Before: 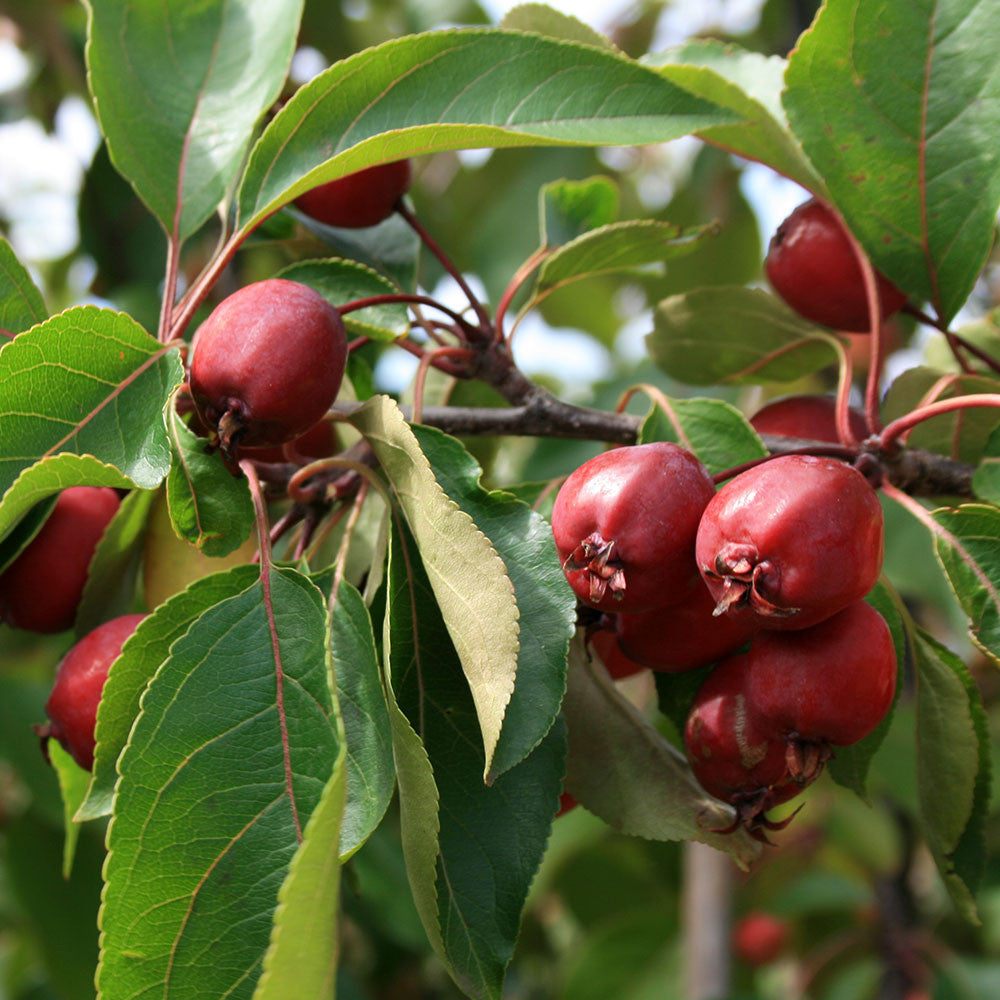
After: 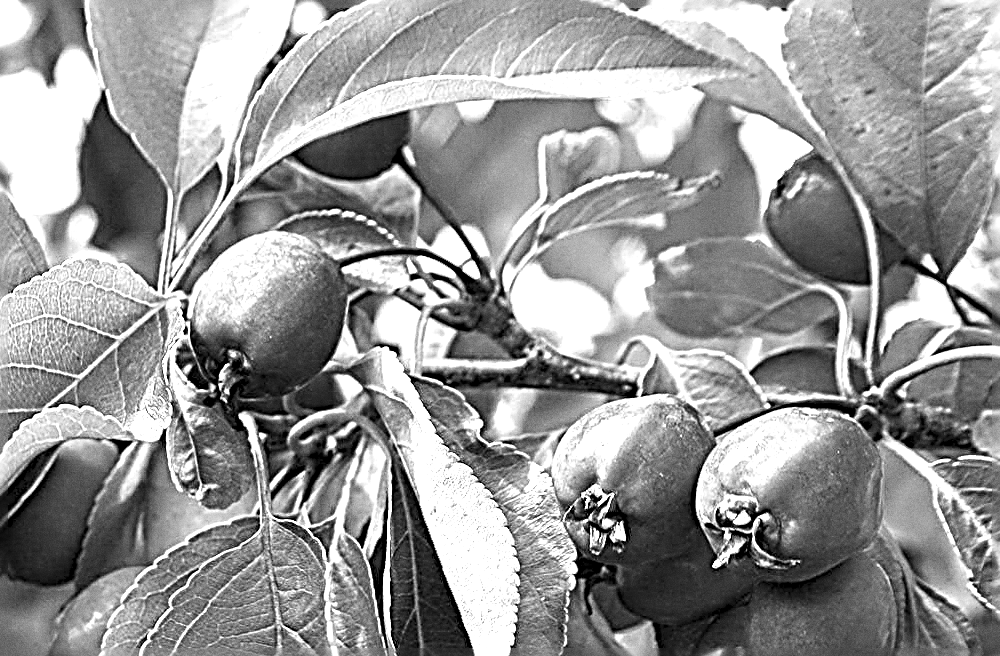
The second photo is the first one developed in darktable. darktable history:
contrast equalizer: y [[0.5, 0.501, 0.525, 0.597, 0.58, 0.514], [0.5 ×6], [0.5 ×6], [0 ×6], [0 ×6]]
crop and rotate: top 4.848%, bottom 29.503%
sharpen: radius 3.158, amount 1.731
tone equalizer: on, module defaults
grain: coarseness 0.09 ISO
monochrome: on, module defaults
exposure: black level correction 0, exposure 1.3 EV, compensate highlight preservation false
